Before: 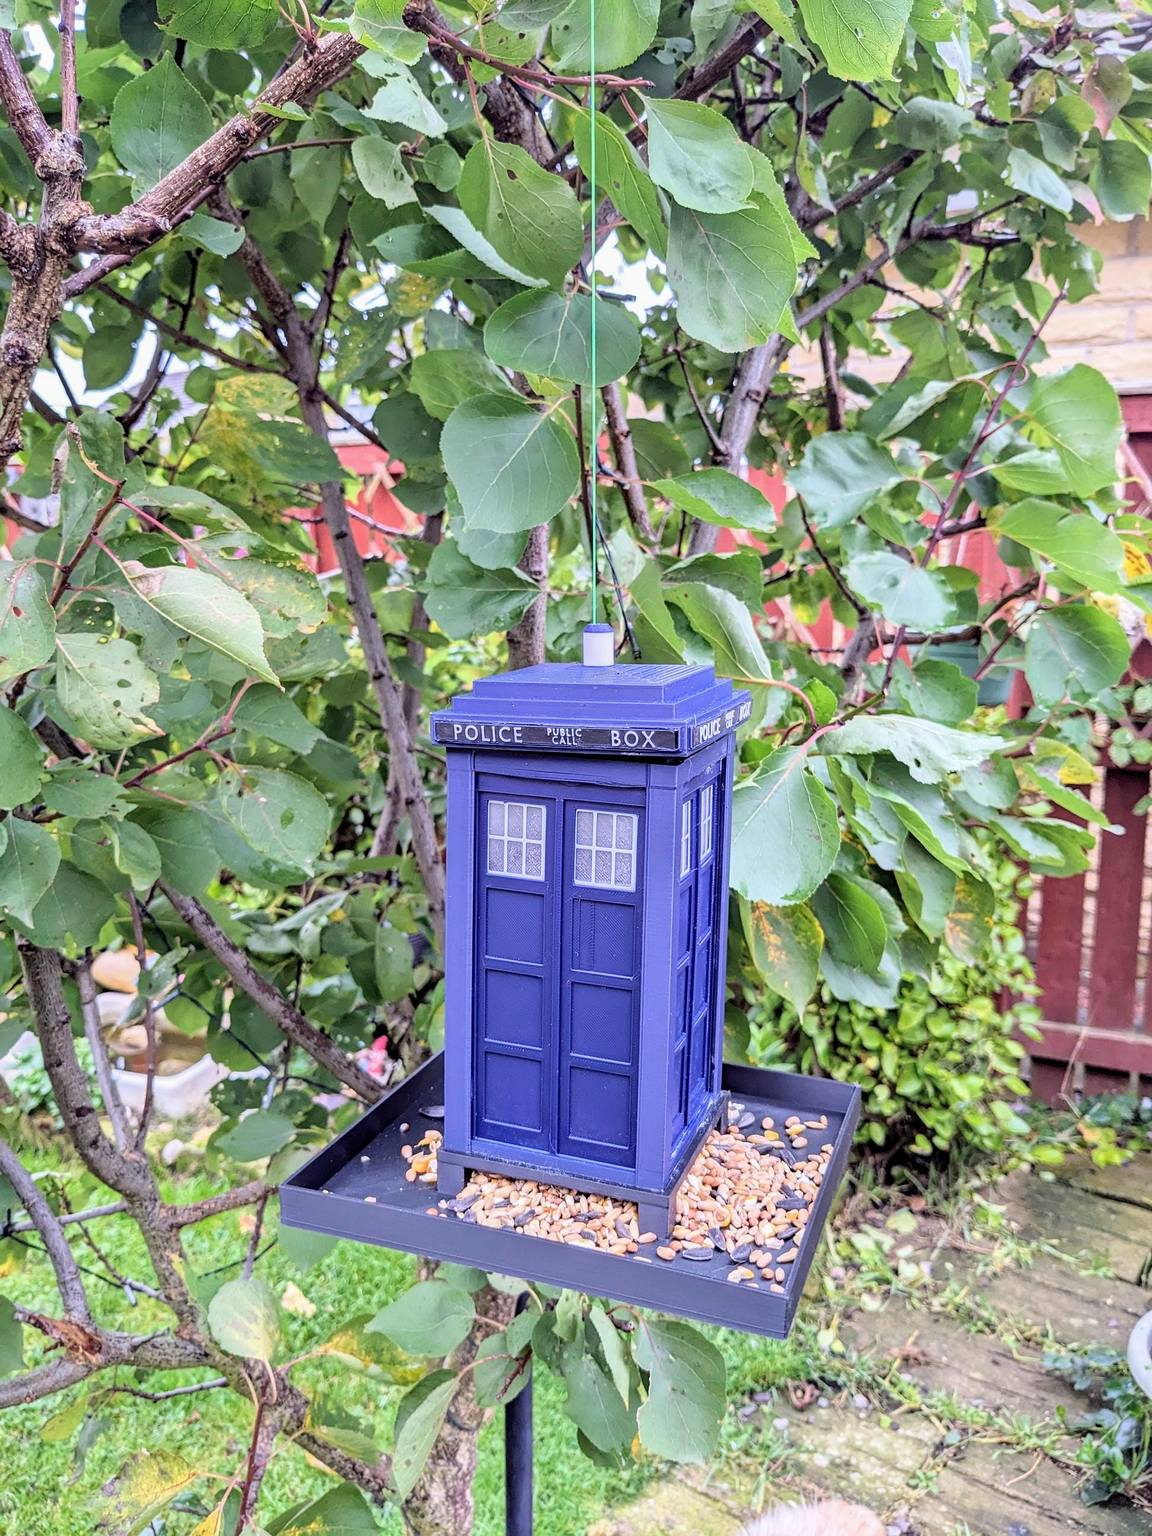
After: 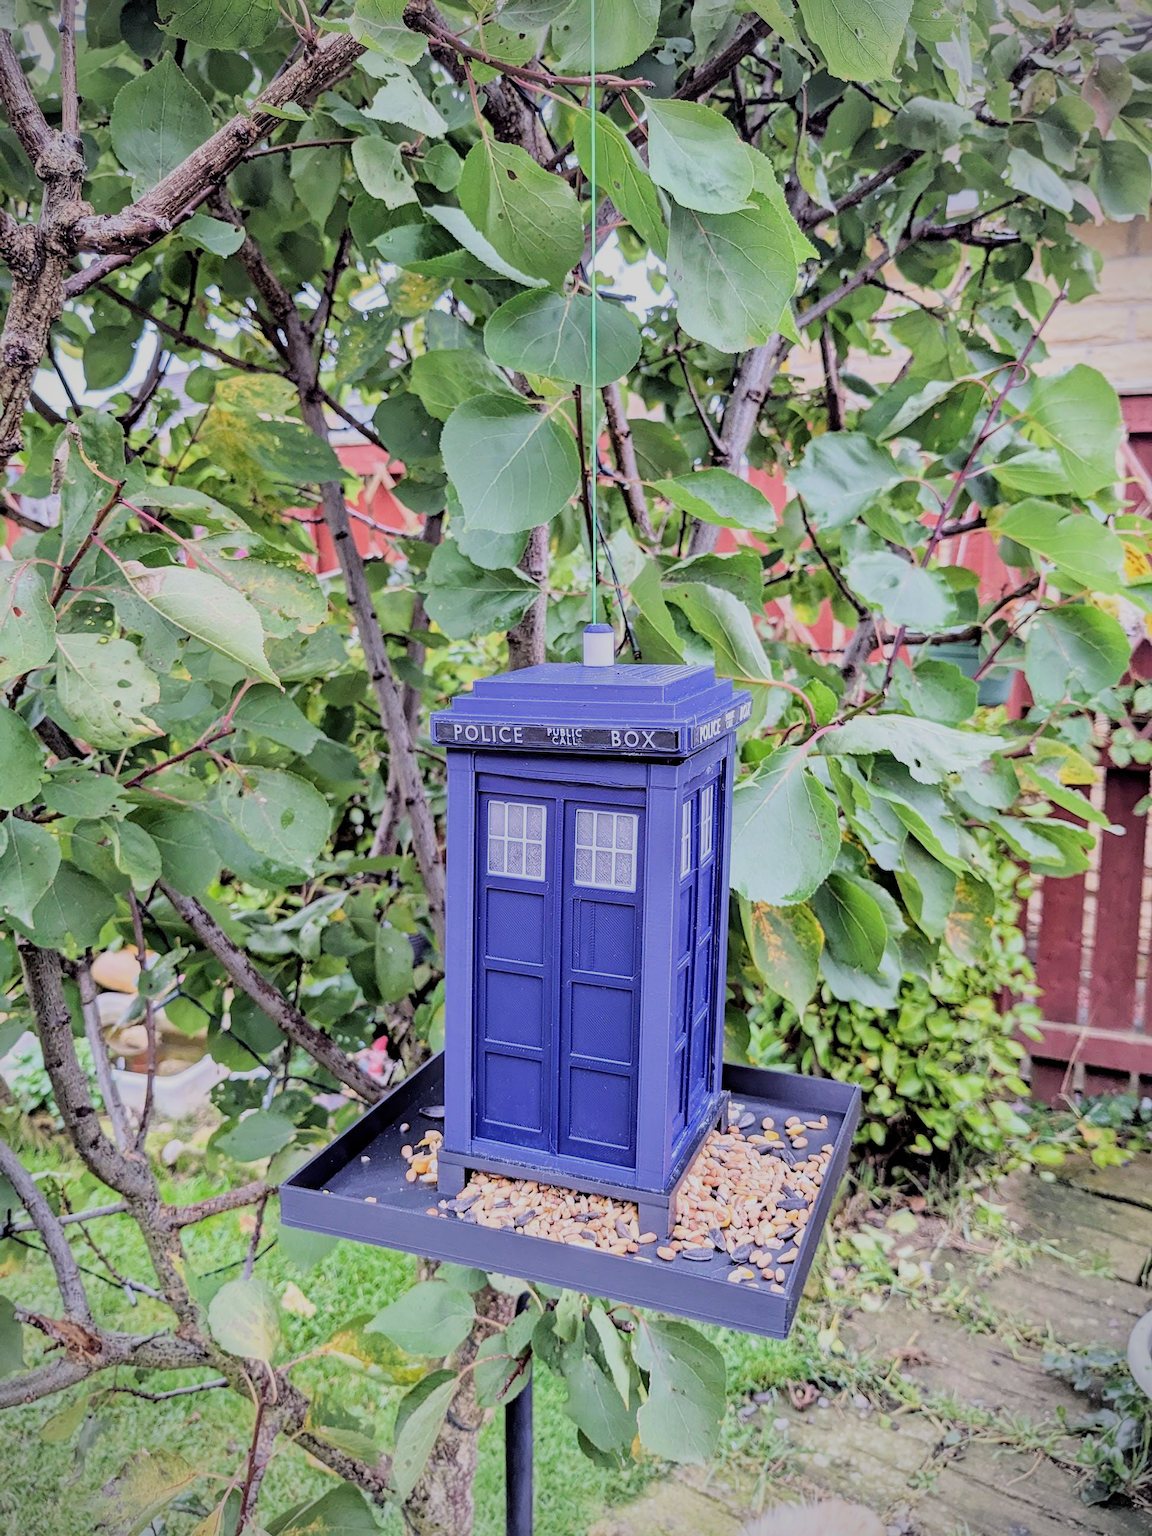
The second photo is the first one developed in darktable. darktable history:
vignetting: on, module defaults
filmic rgb: black relative exposure -7.65 EV, white relative exposure 4.56 EV, hardness 3.61, contrast 1.062
